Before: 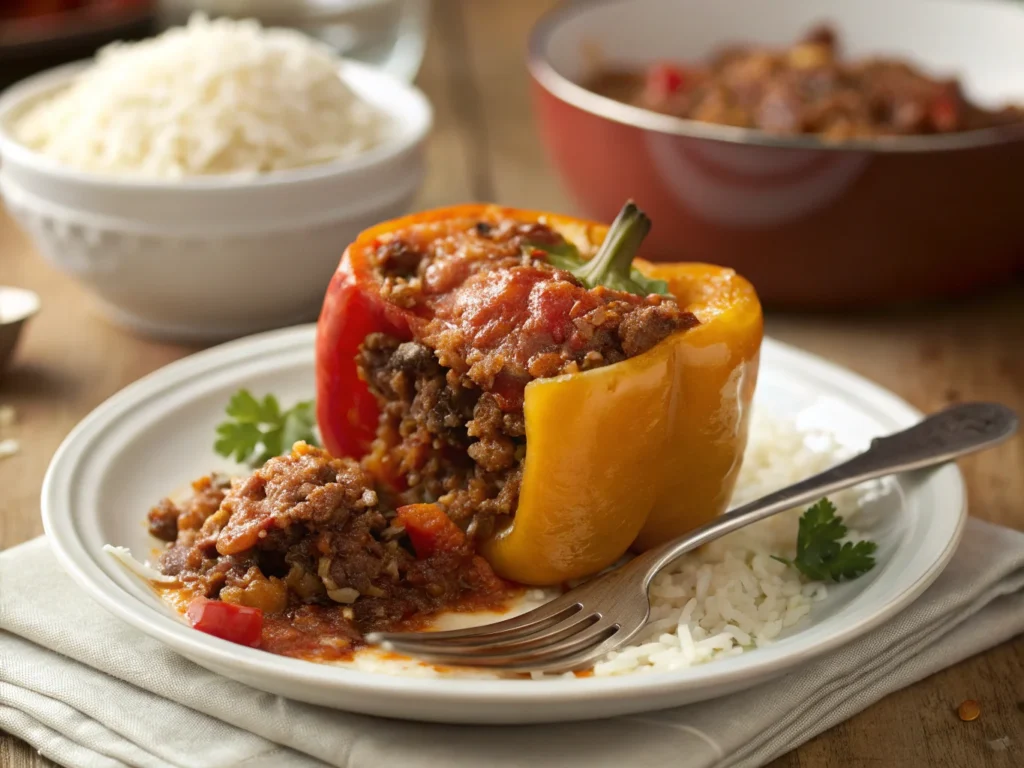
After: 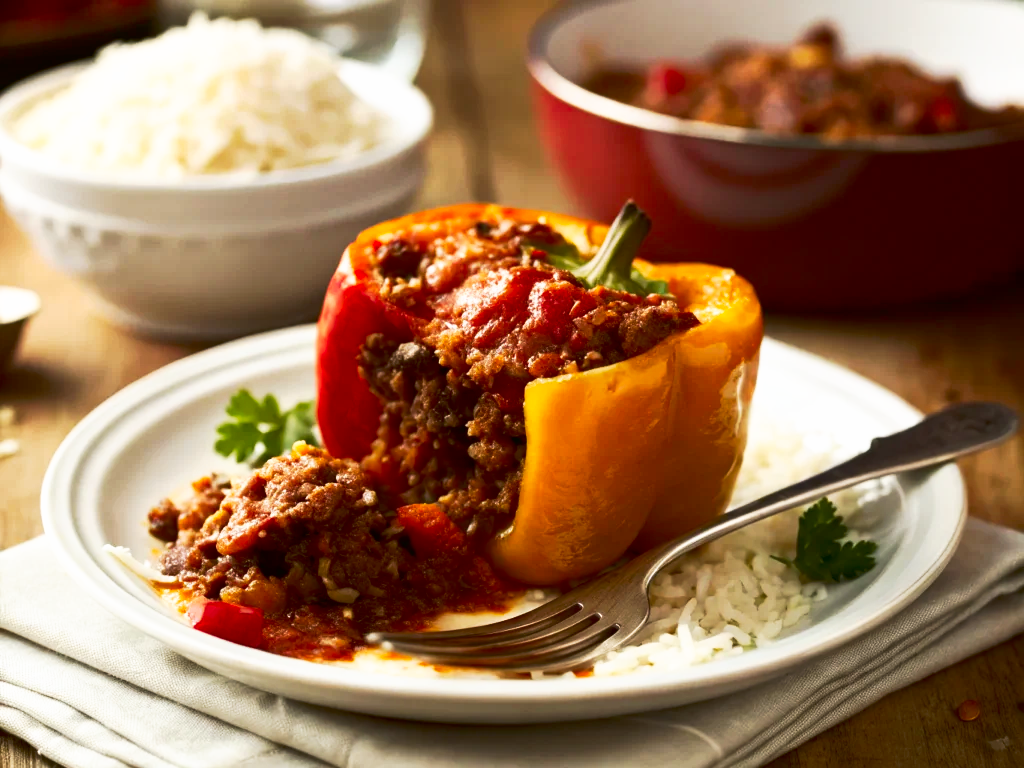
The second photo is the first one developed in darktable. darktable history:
exposure: exposure -0.293 EV, compensate highlight preservation false
contrast brightness saturation: contrast 0.19, brightness -0.11, saturation 0.21
tone curve: curves: ch0 [(0, 0) (0.003, 0.01) (0.011, 0.017) (0.025, 0.035) (0.044, 0.068) (0.069, 0.109) (0.1, 0.144) (0.136, 0.185) (0.177, 0.231) (0.224, 0.279) (0.277, 0.346) (0.335, 0.42) (0.399, 0.5) (0.468, 0.603) (0.543, 0.712) (0.623, 0.808) (0.709, 0.883) (0.801, 0.957) (0.898, 0.993) (1, 1)], preserve colors none
